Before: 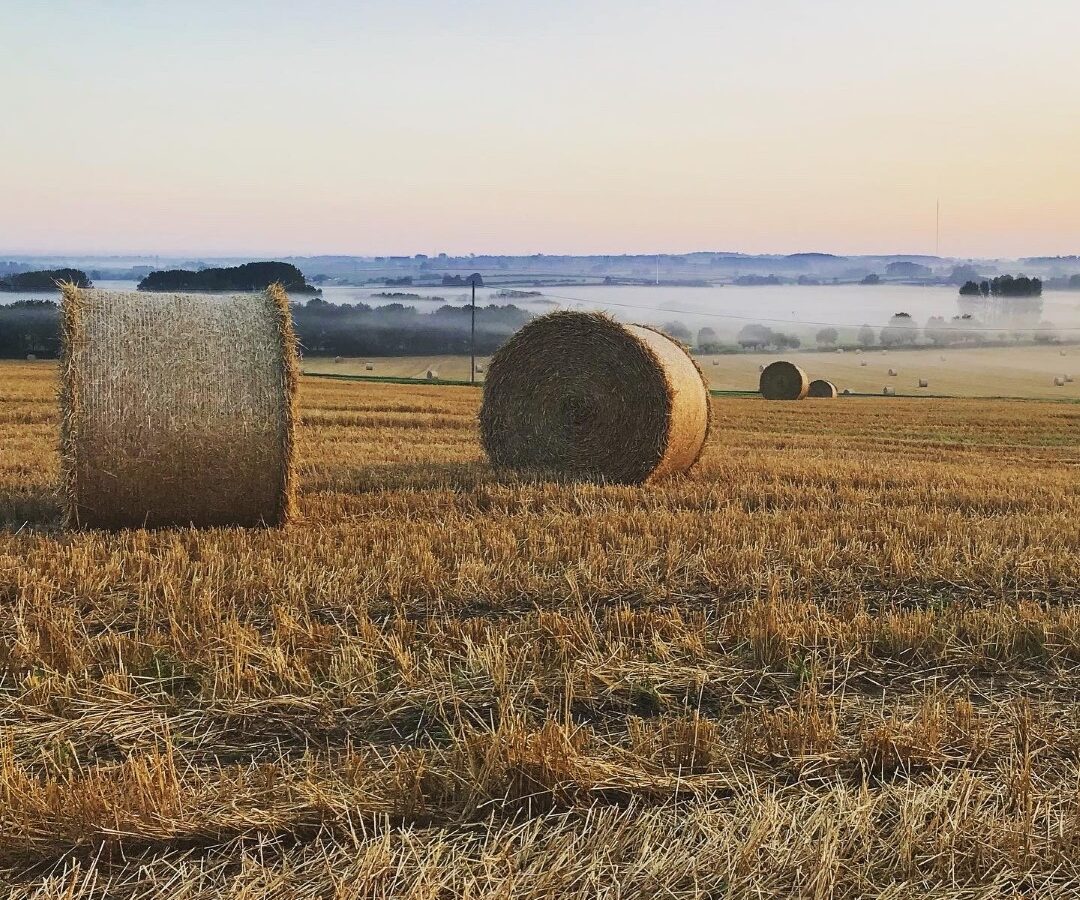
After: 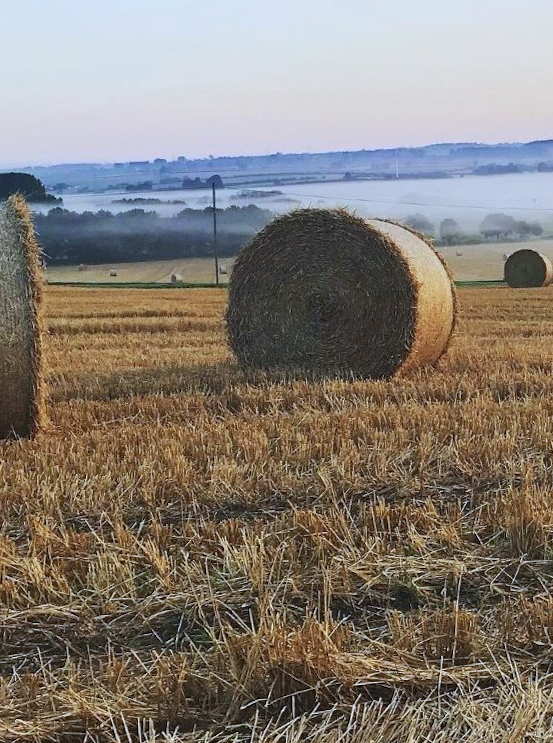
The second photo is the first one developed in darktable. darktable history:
crop and rotate: angle 0.02°, left 24.353%, top 13.219%, right 26.156%, bottom 8.224%
color calibration: x 0.372, y 0.386, temperature 4283.97 K
rotate and perspective: rotation -2.56°, automatic cropping off
